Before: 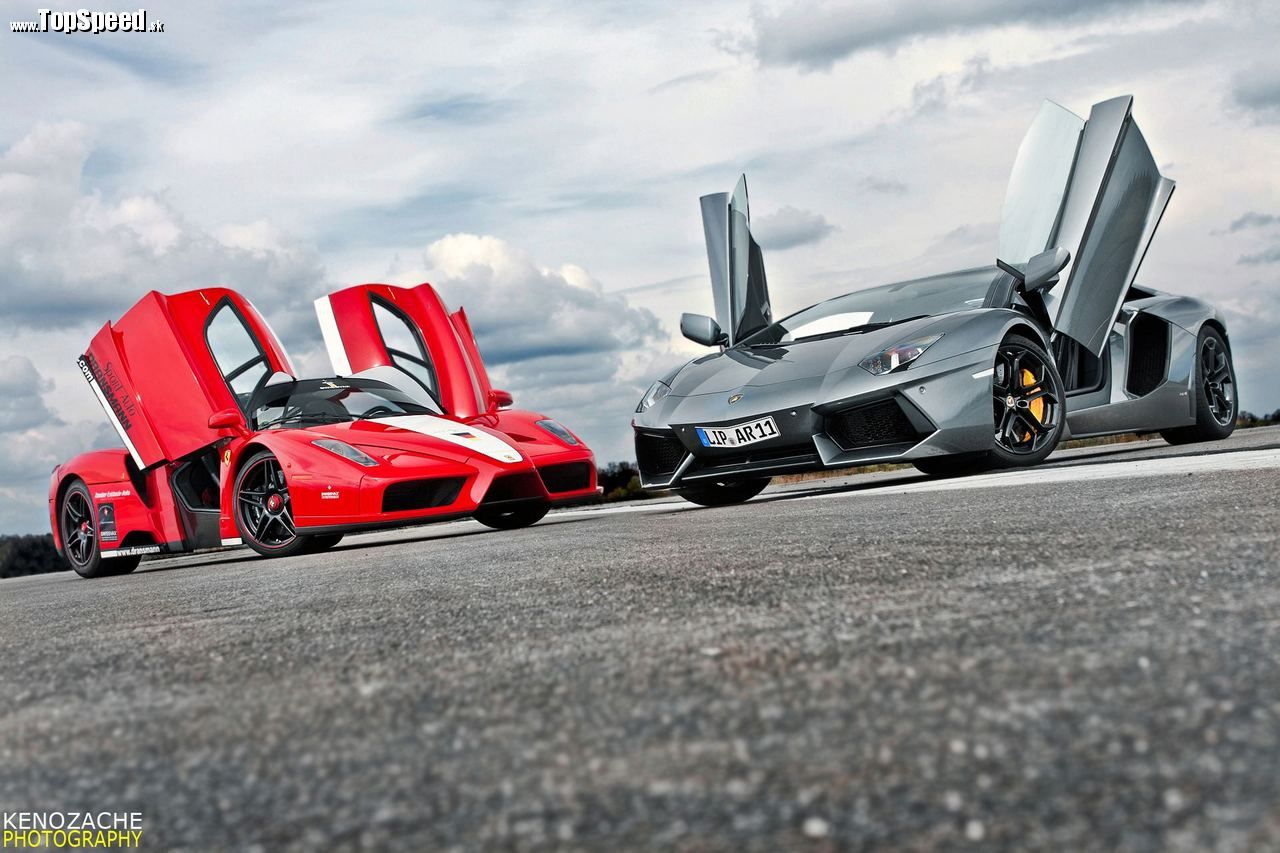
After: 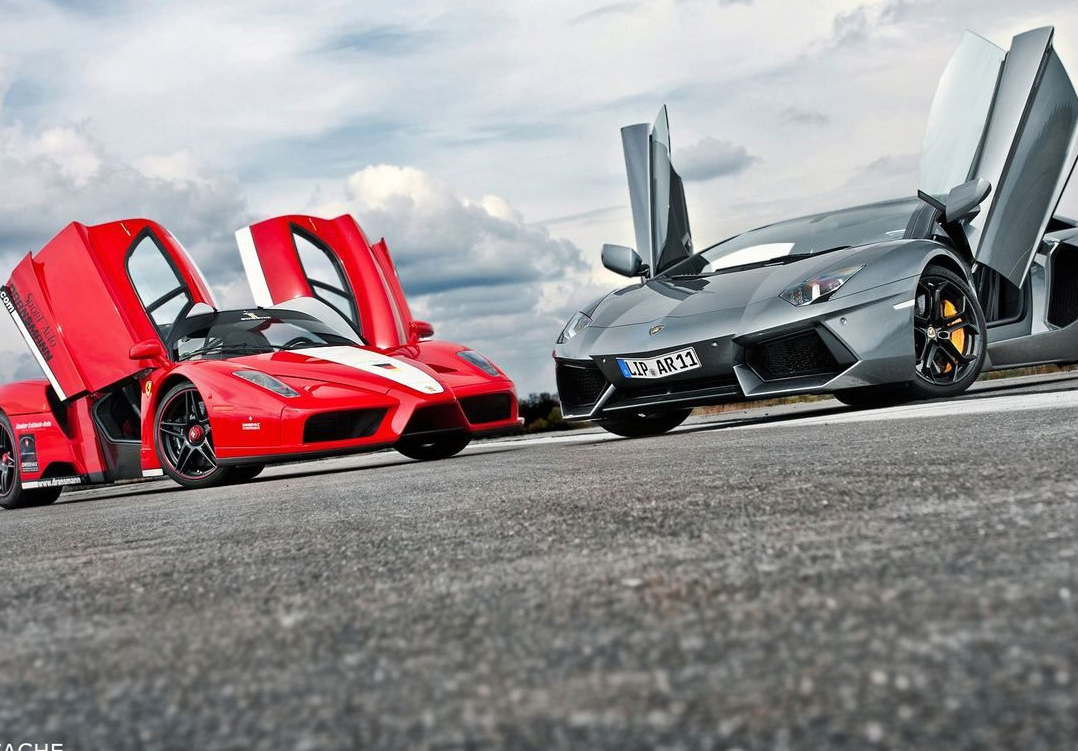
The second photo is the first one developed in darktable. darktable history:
crop: left 6.185%, top 8.1%, right 9.547%, bottom 3.757%
tone equalizer: on, module defaults
